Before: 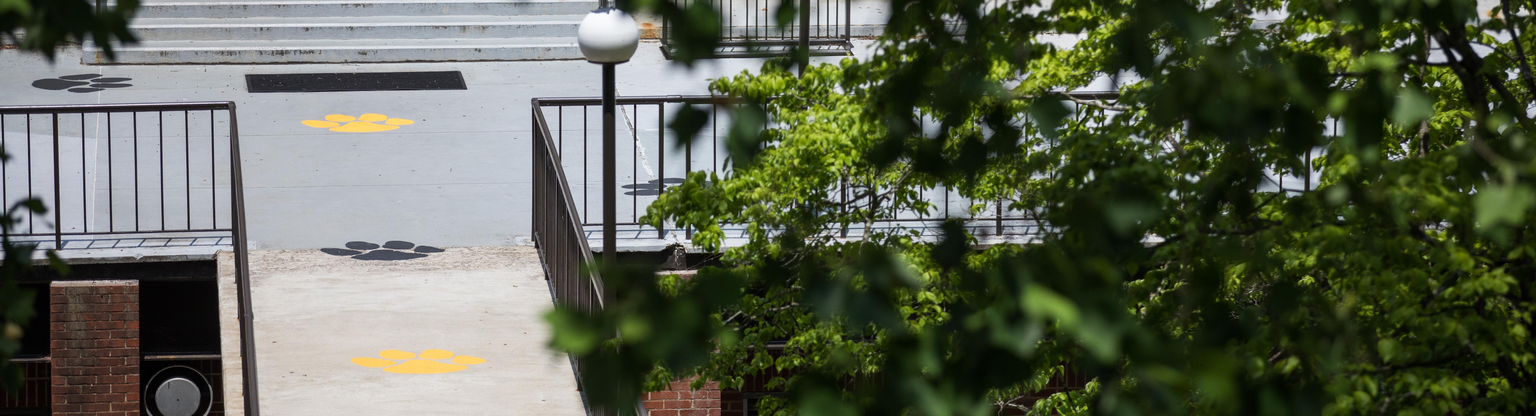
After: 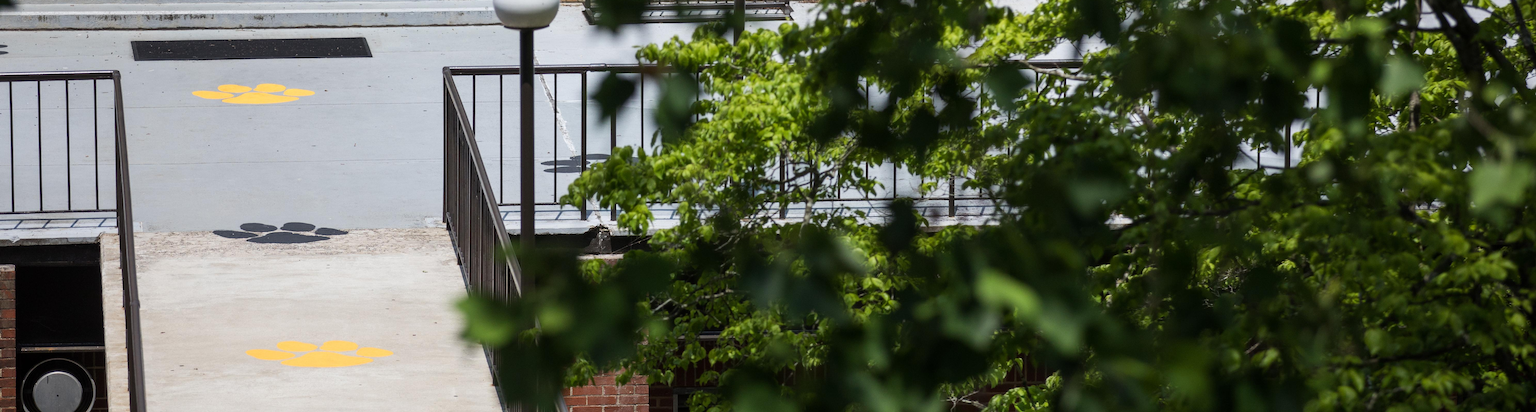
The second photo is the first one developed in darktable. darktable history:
crop and rotate: left 8.164%, top 8.954%
